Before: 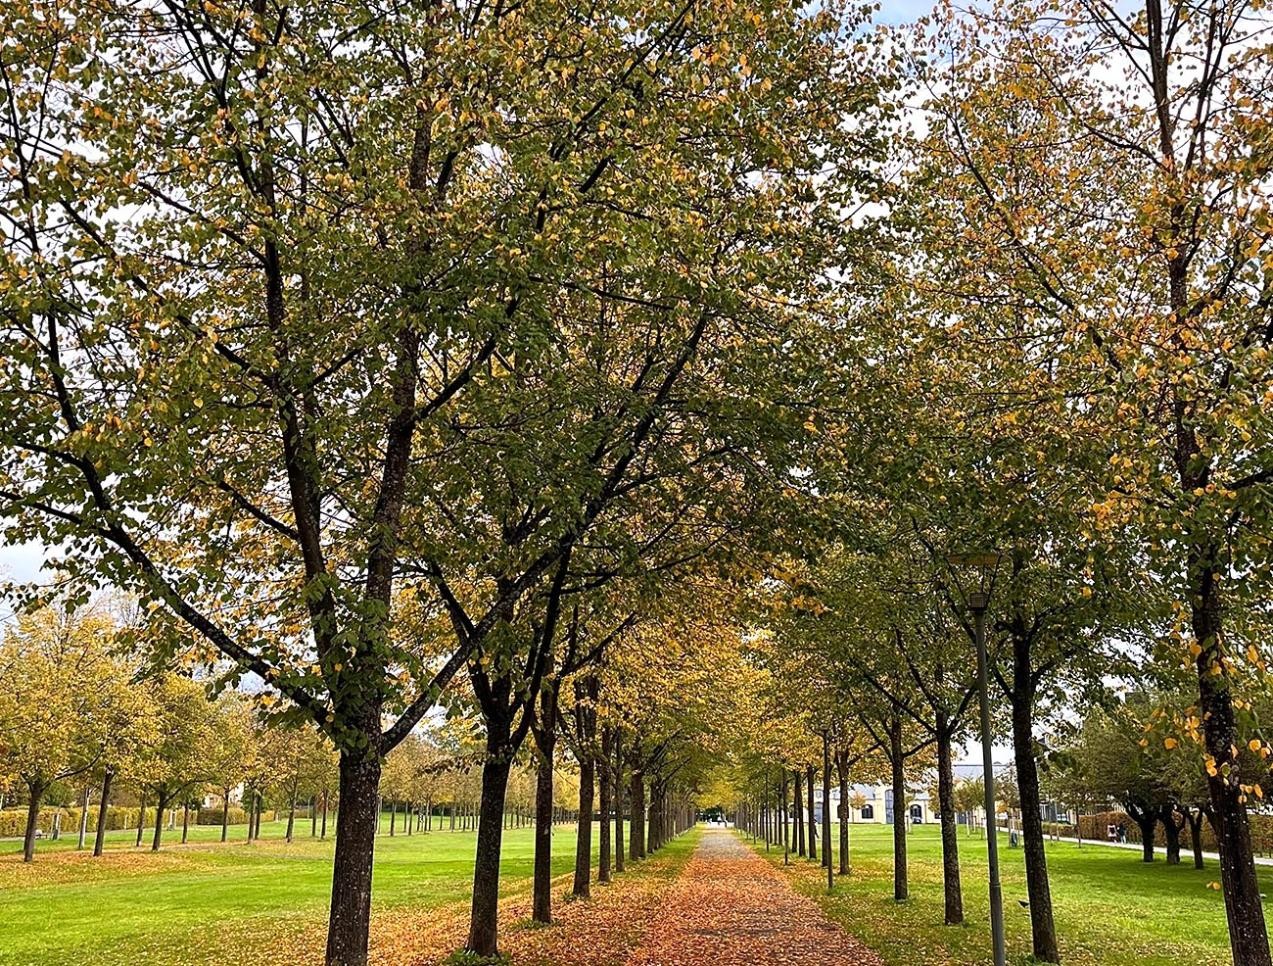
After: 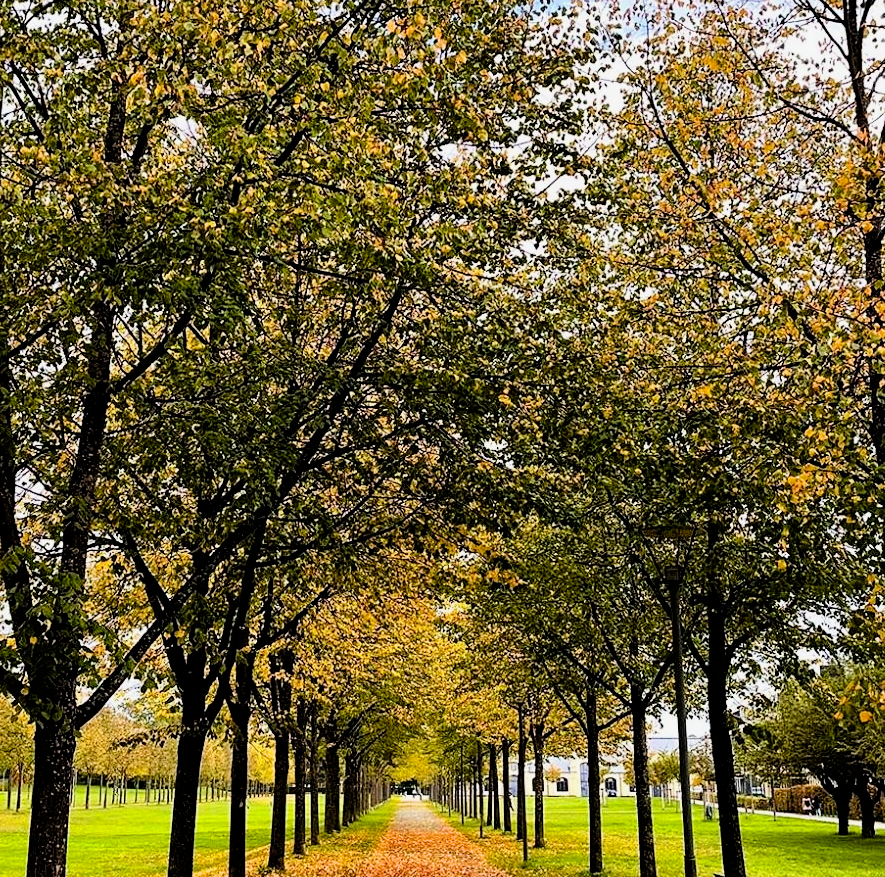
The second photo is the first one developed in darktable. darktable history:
crop and rotate: left 24.034%, top 2.838%, right 6.406%, bottom 6.299%
color balance rgb: perceptual saturation grading › global saturation 25%, perceptual brilliance grading › mid-tones 10%, perceptual brilliance grading › shadows 15%, global vibrance 20%
color balance: on, module defaults
filmic rgb: black relative exposure -4 EV, white relative exposure 3 EV, hardness 3.02, contrast 1.5
